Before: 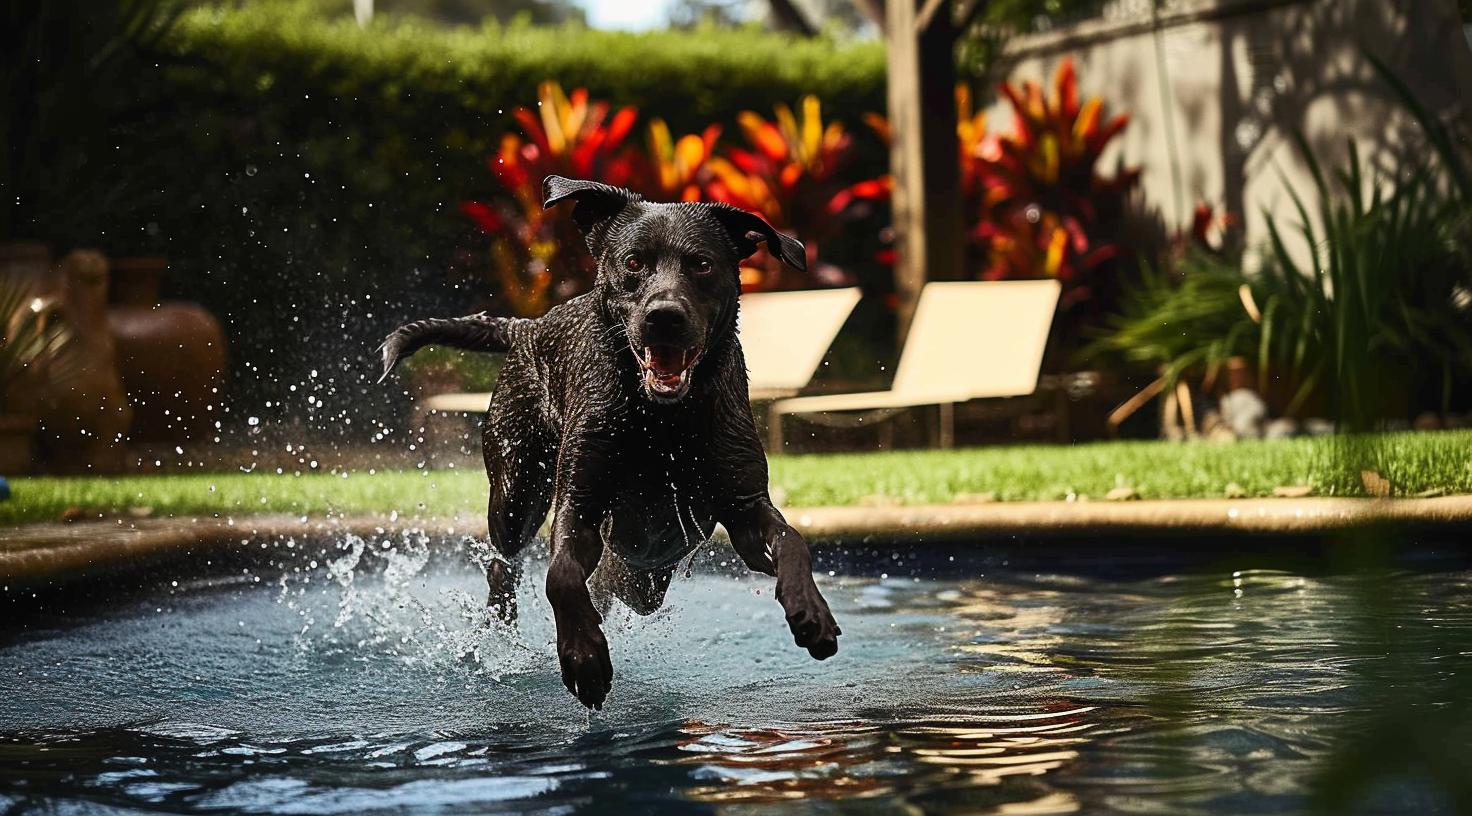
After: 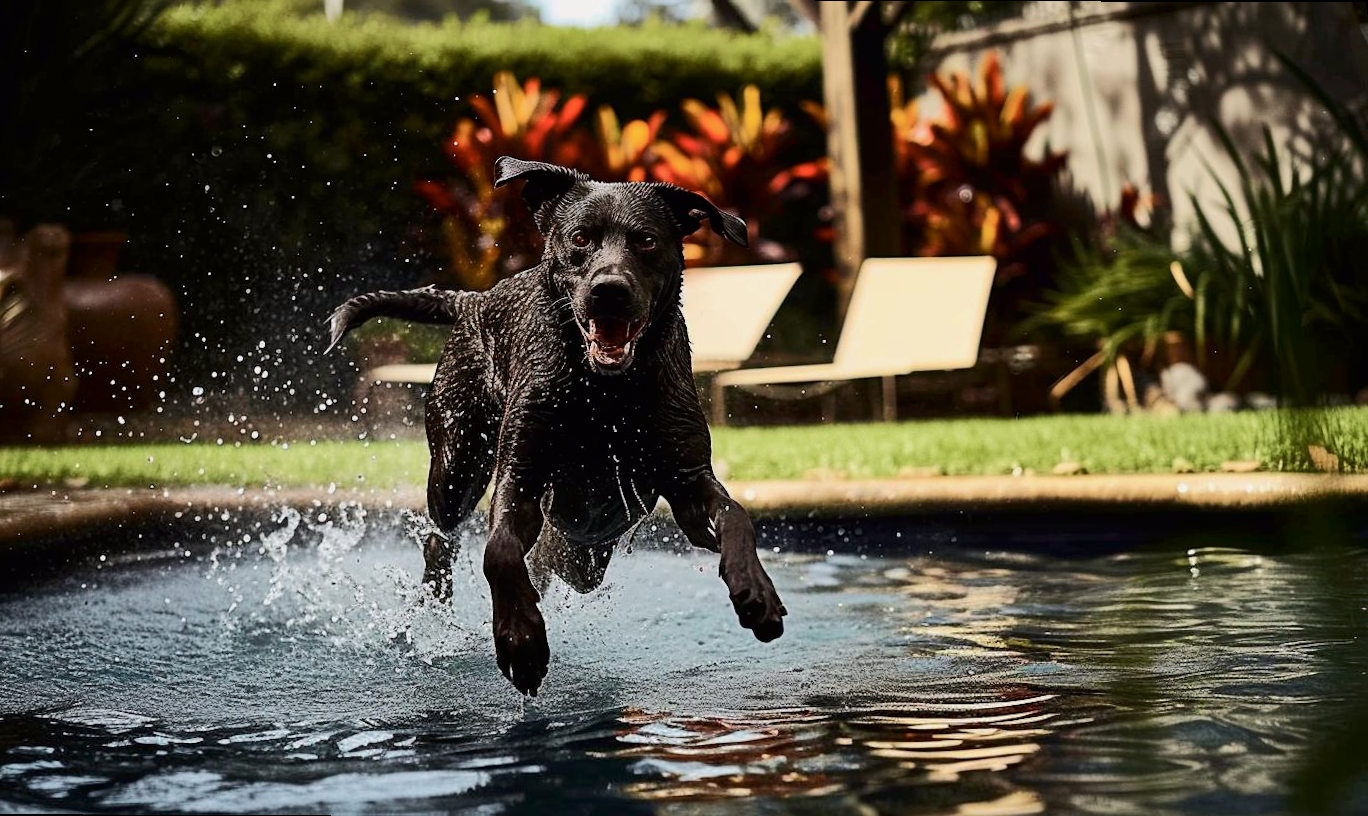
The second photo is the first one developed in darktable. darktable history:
rotate and perspective: rotation 0.215°, lens shift (vertical) -0.139, crop left 0.069, crop right 0.939, crop top 0.002, crop bottom 0.996
tone curve: curves: ch0 [(0, 0) (0.052, 0.018) (0.236, 0.207) (0.41, 0.417) (0.485, 0.518) (0.54, 0.584) (0.625, 0.666) (0.845, 0.828) (0.994, 0.964)]; ch1 [(0, 0) (0.136, 0.146) (0.317, 0.34) (0.382, 0.408) (0.434, 0.441) (0.472, 0.479) (0.498, 0.501) (0.557, 0.558) (0.616, 0.59) (0.739, 0.7) (1, 1)]; ch2 [(0, 0) (0.352, 0.403) (0.447, 0.466) (0.482, 0.482) (0.528, 0.526) (0.586, 0.577) (0.618, 0.621) (0.785, 0.747) (1, 1)], color space Lab, independent channels, preserve colors none
